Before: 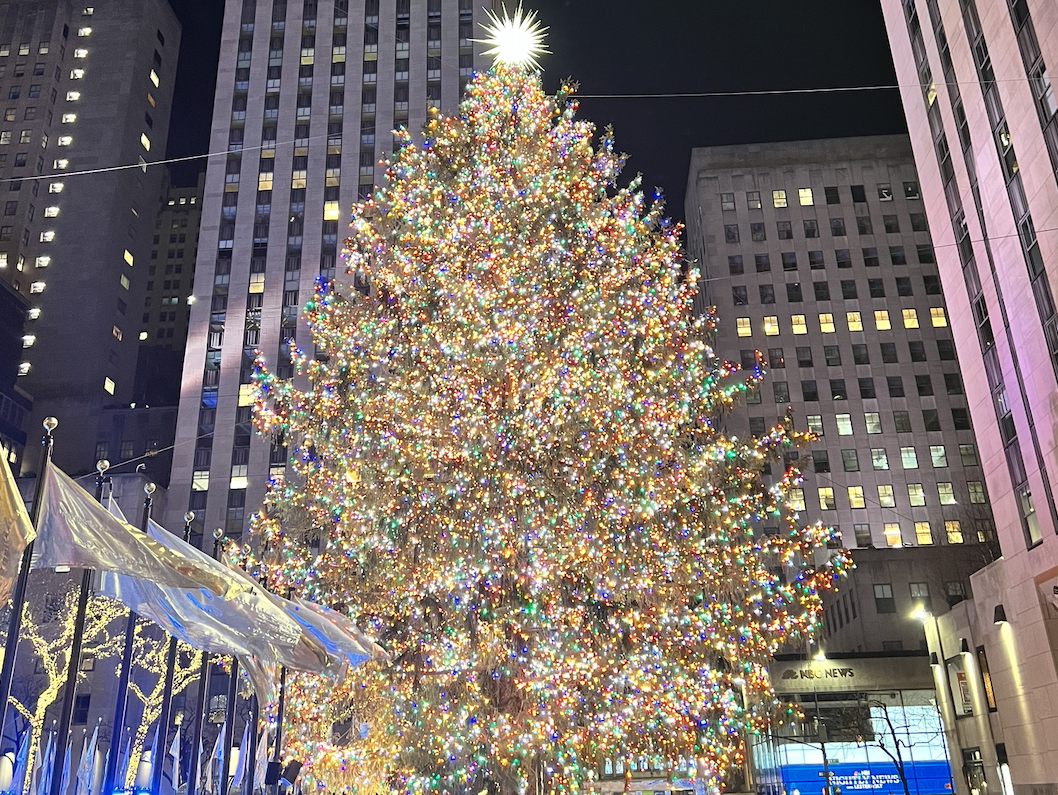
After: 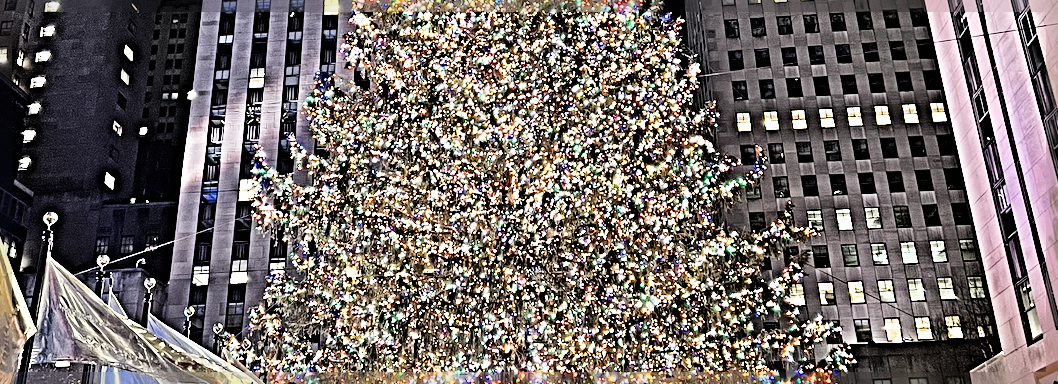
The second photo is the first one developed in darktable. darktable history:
shadows and highlights: shadows 34.16, highlights -34.94, soften with gaussian
filmic rgb: black relative exposure -5.03 EV, white relative exposure 3.55 EV, hardness 3.16, contrast 1.392, highlights saturation mix -30.29%
sharpen: radius 6.251, amount 1.809, threshold 0.198
crop and rotate: top 25.958%, bottom 25.728%
